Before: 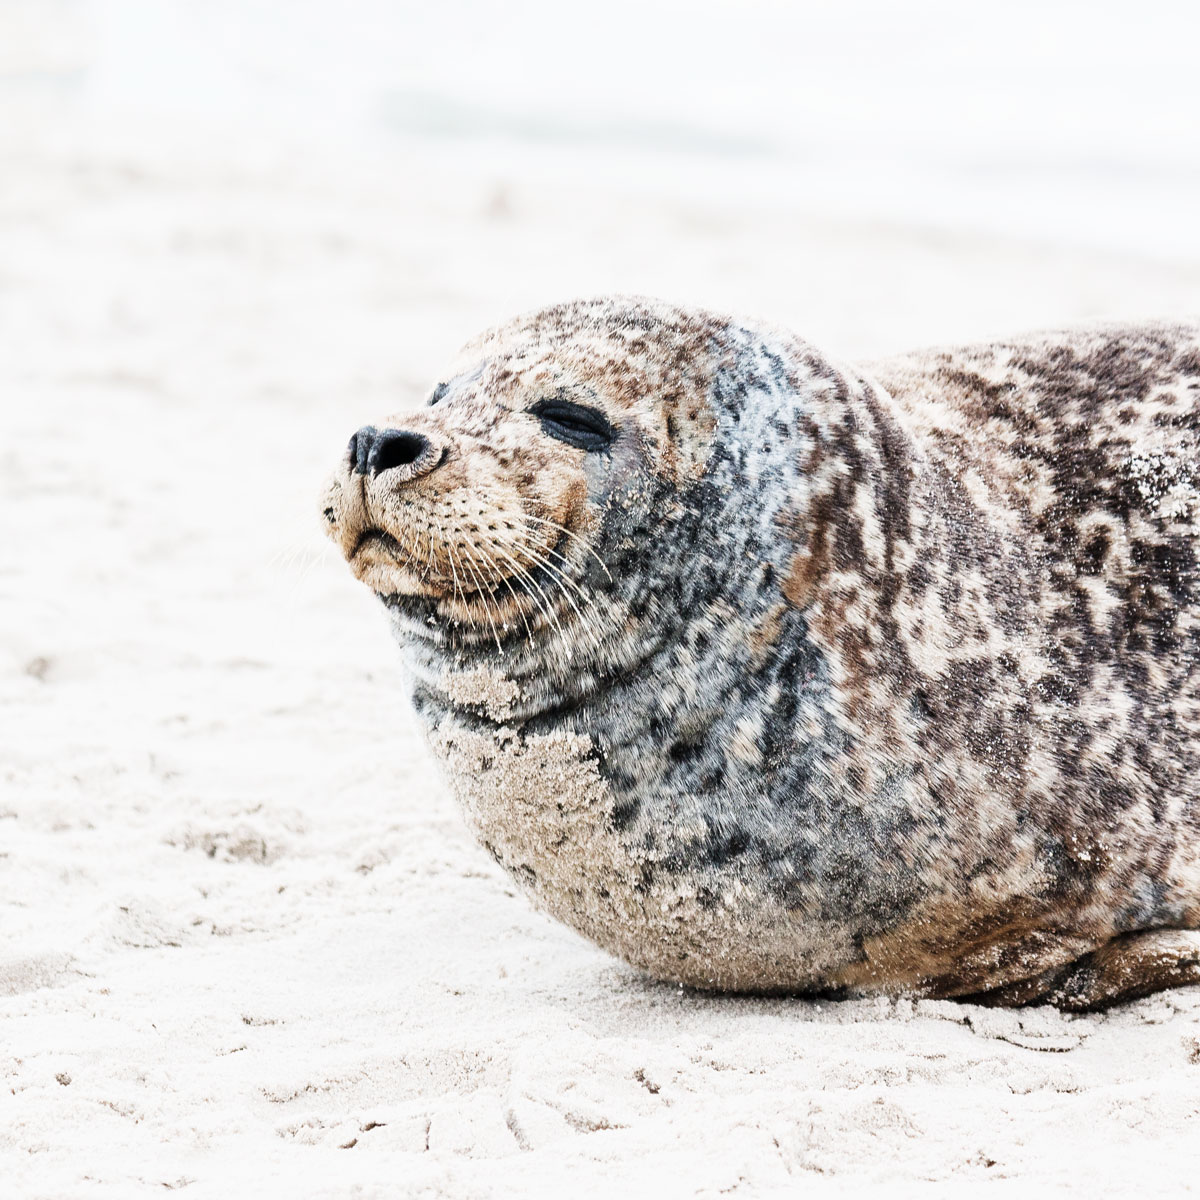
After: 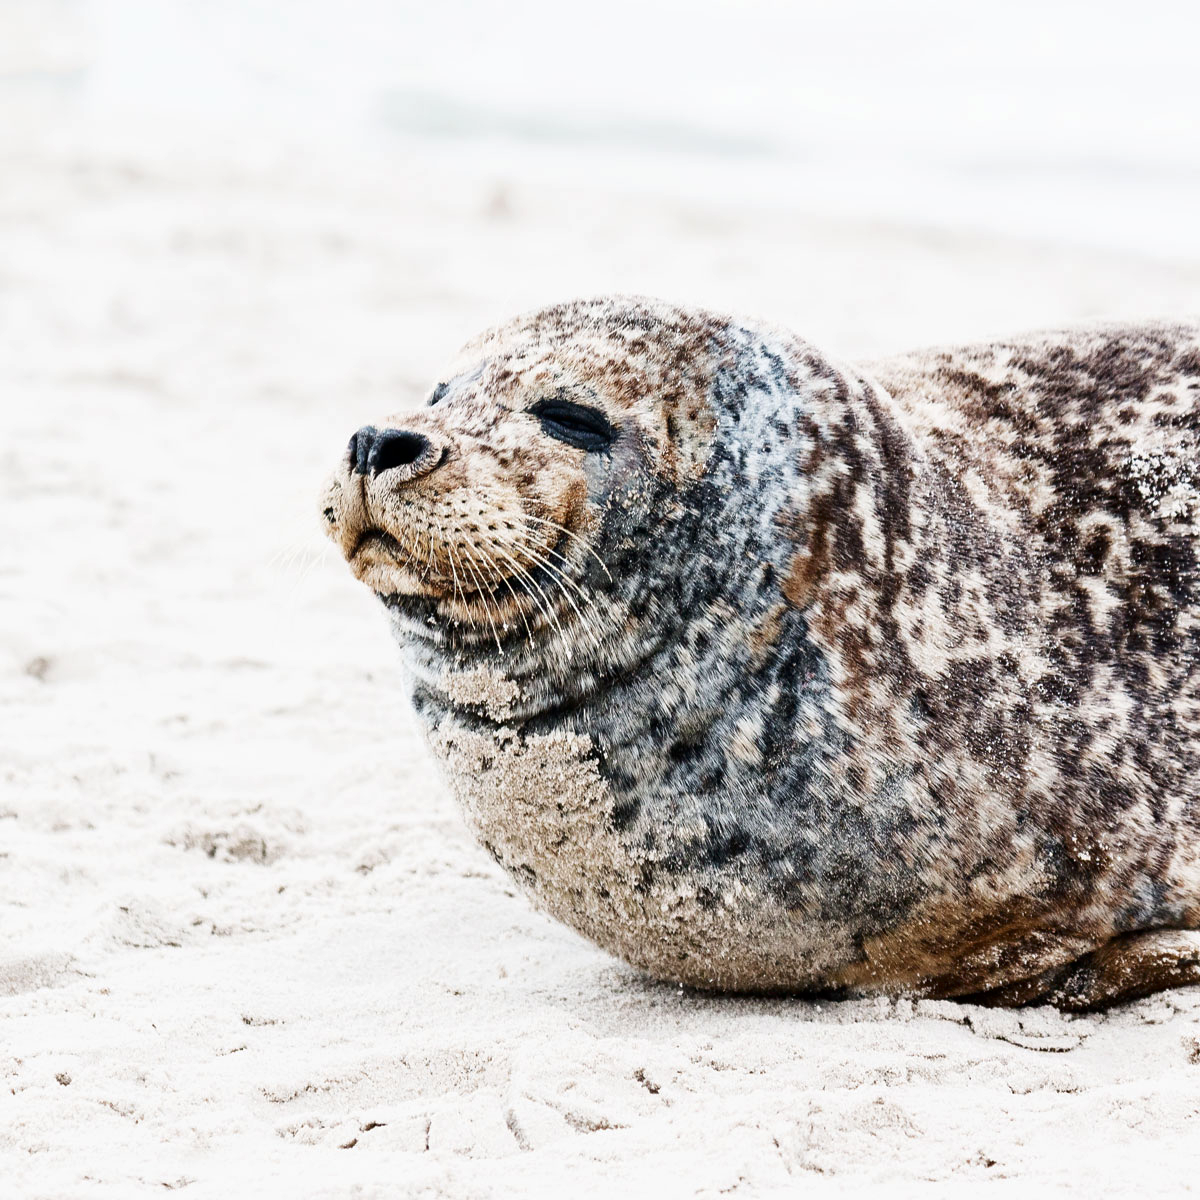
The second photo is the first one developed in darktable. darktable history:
contrast brightness saturation: contrast 0.069, brightness -0.147, saturation 0.111
